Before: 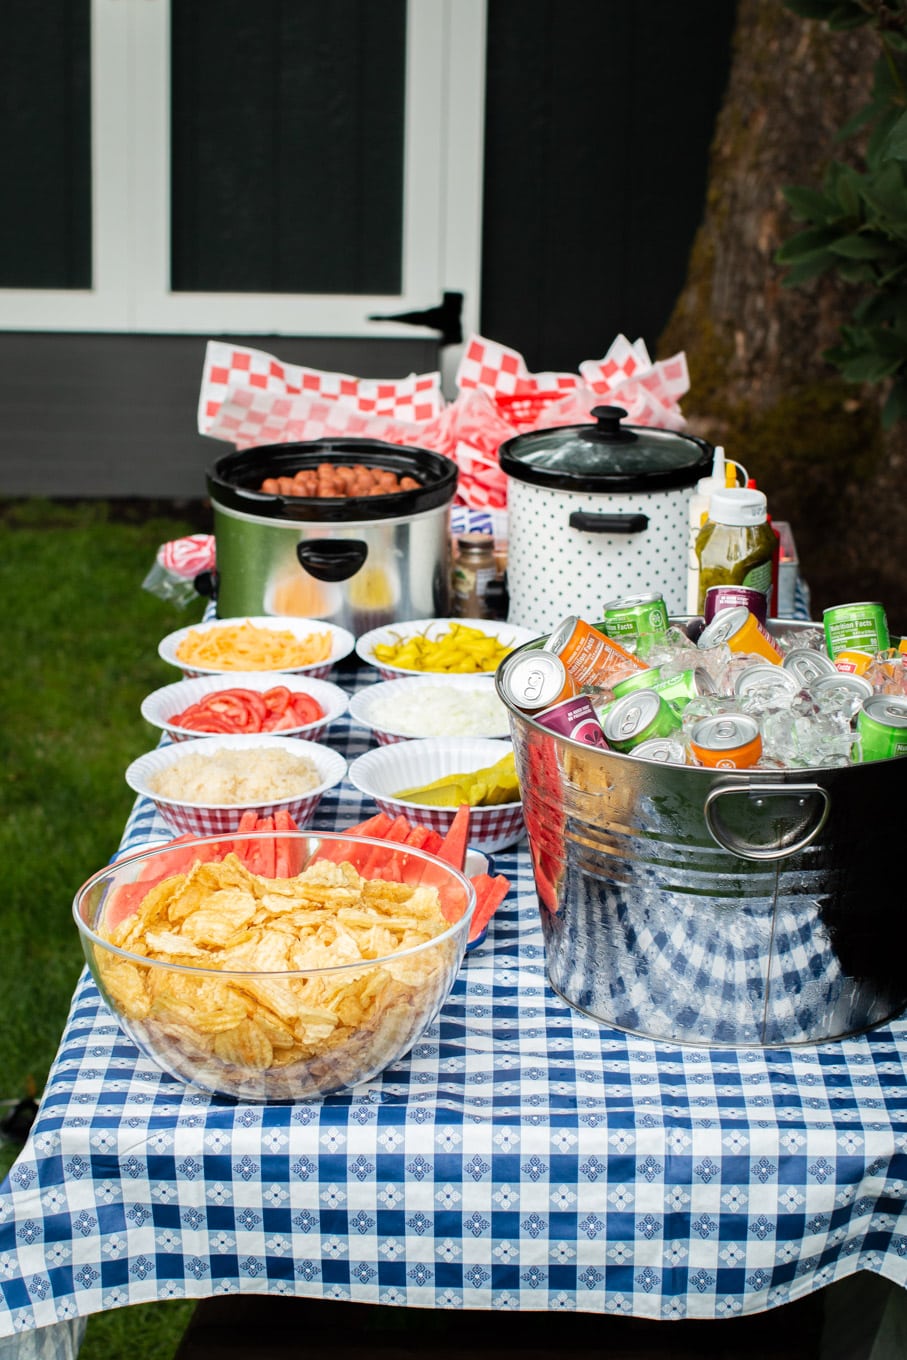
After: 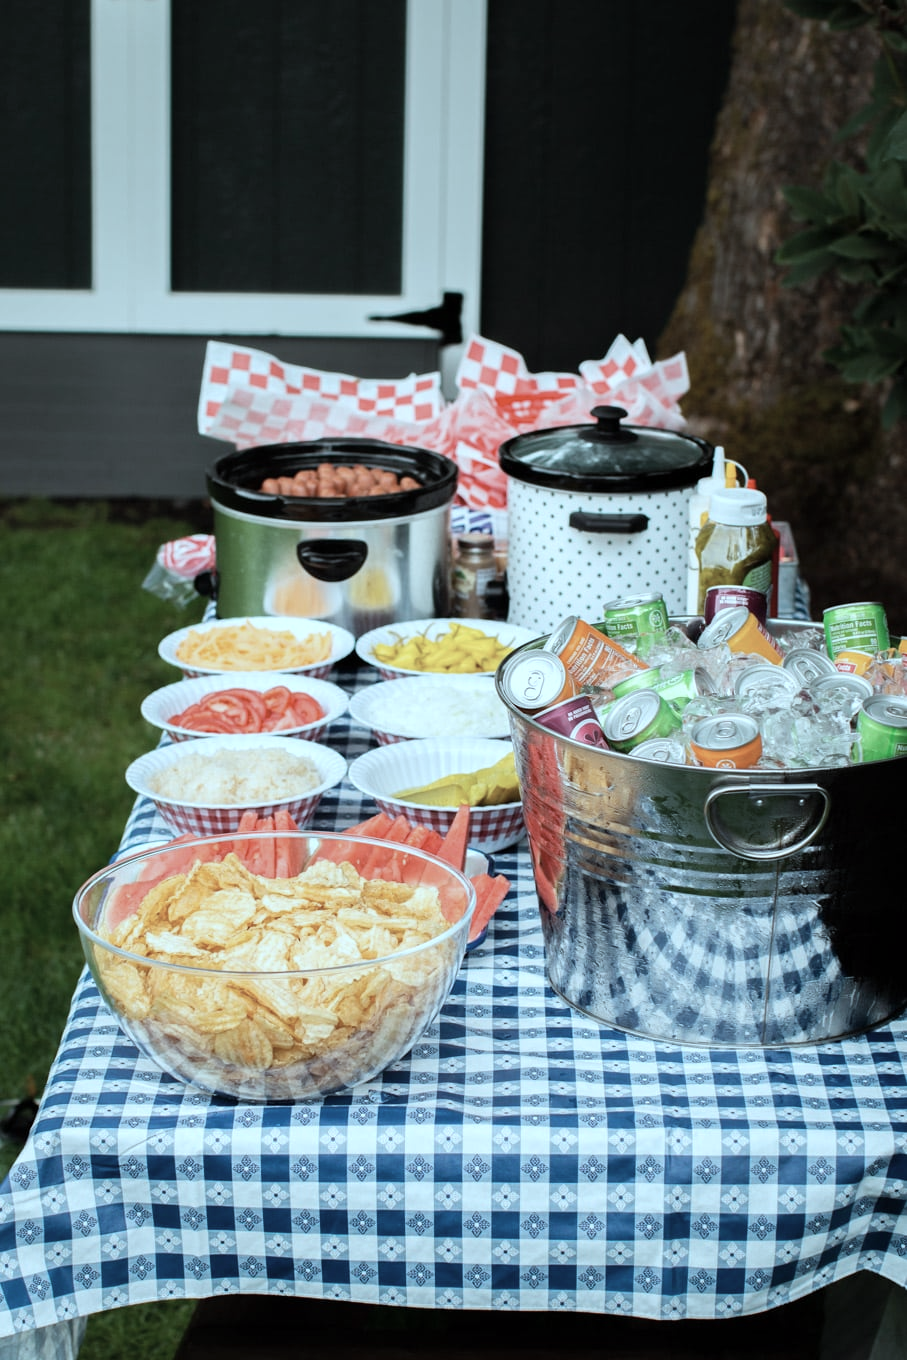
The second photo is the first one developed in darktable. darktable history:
color correction: highlights a* -12.8, highlights b* -17.56, saturation 0.695
